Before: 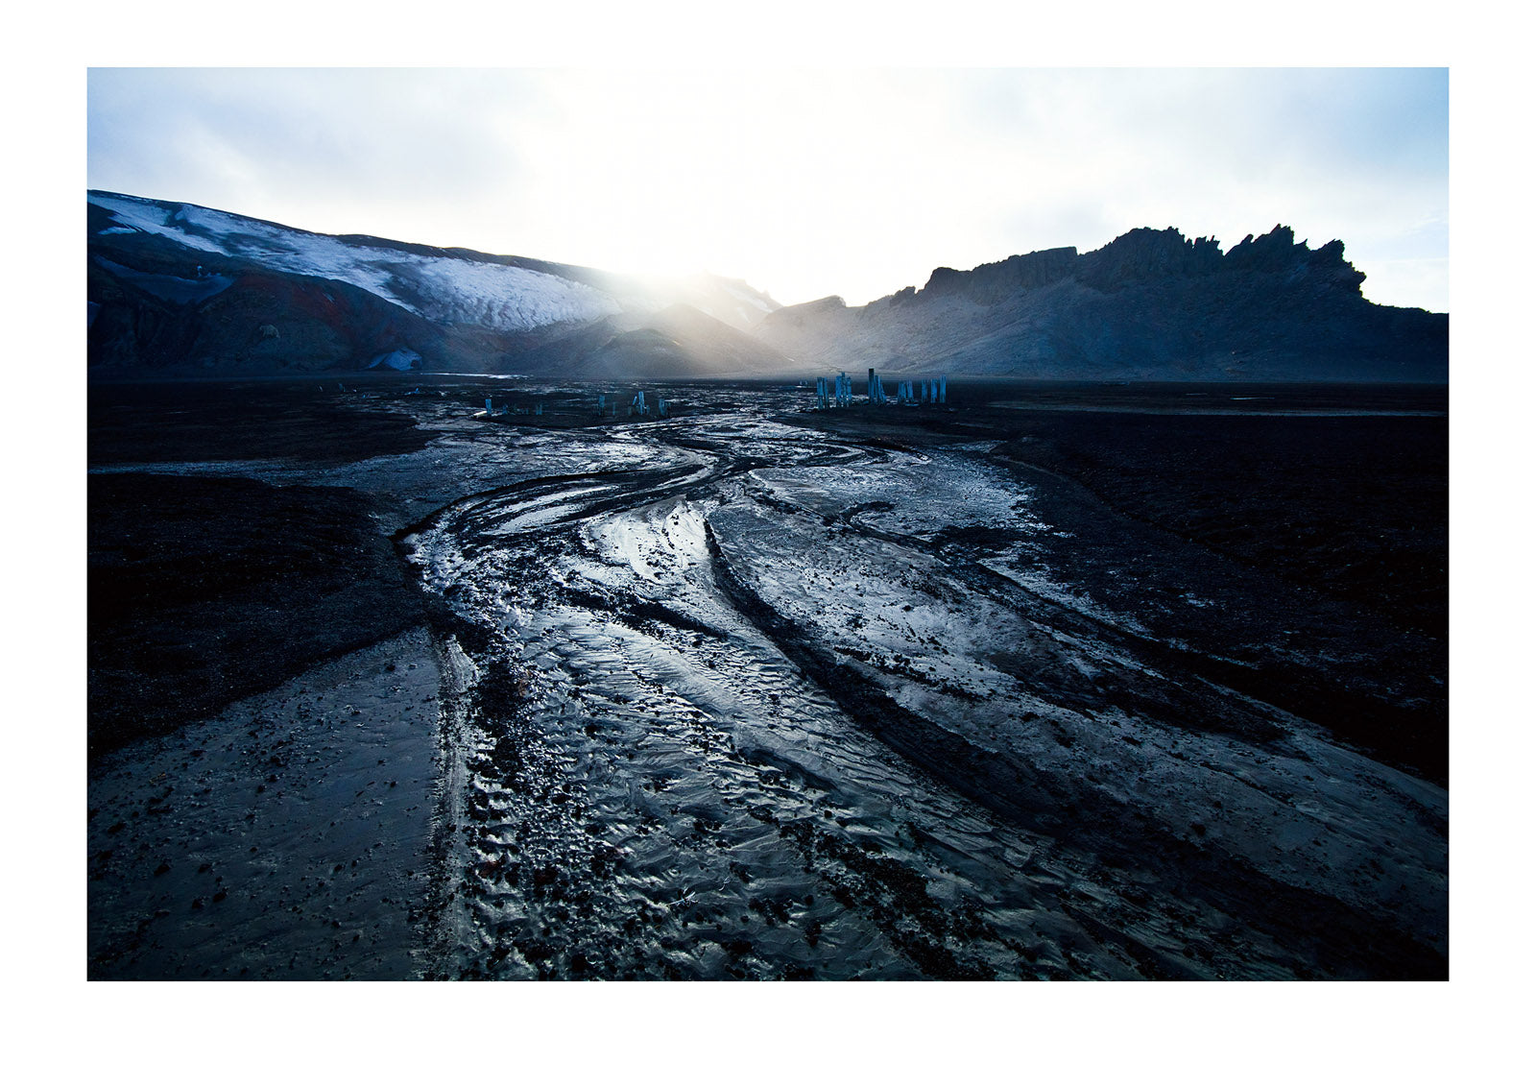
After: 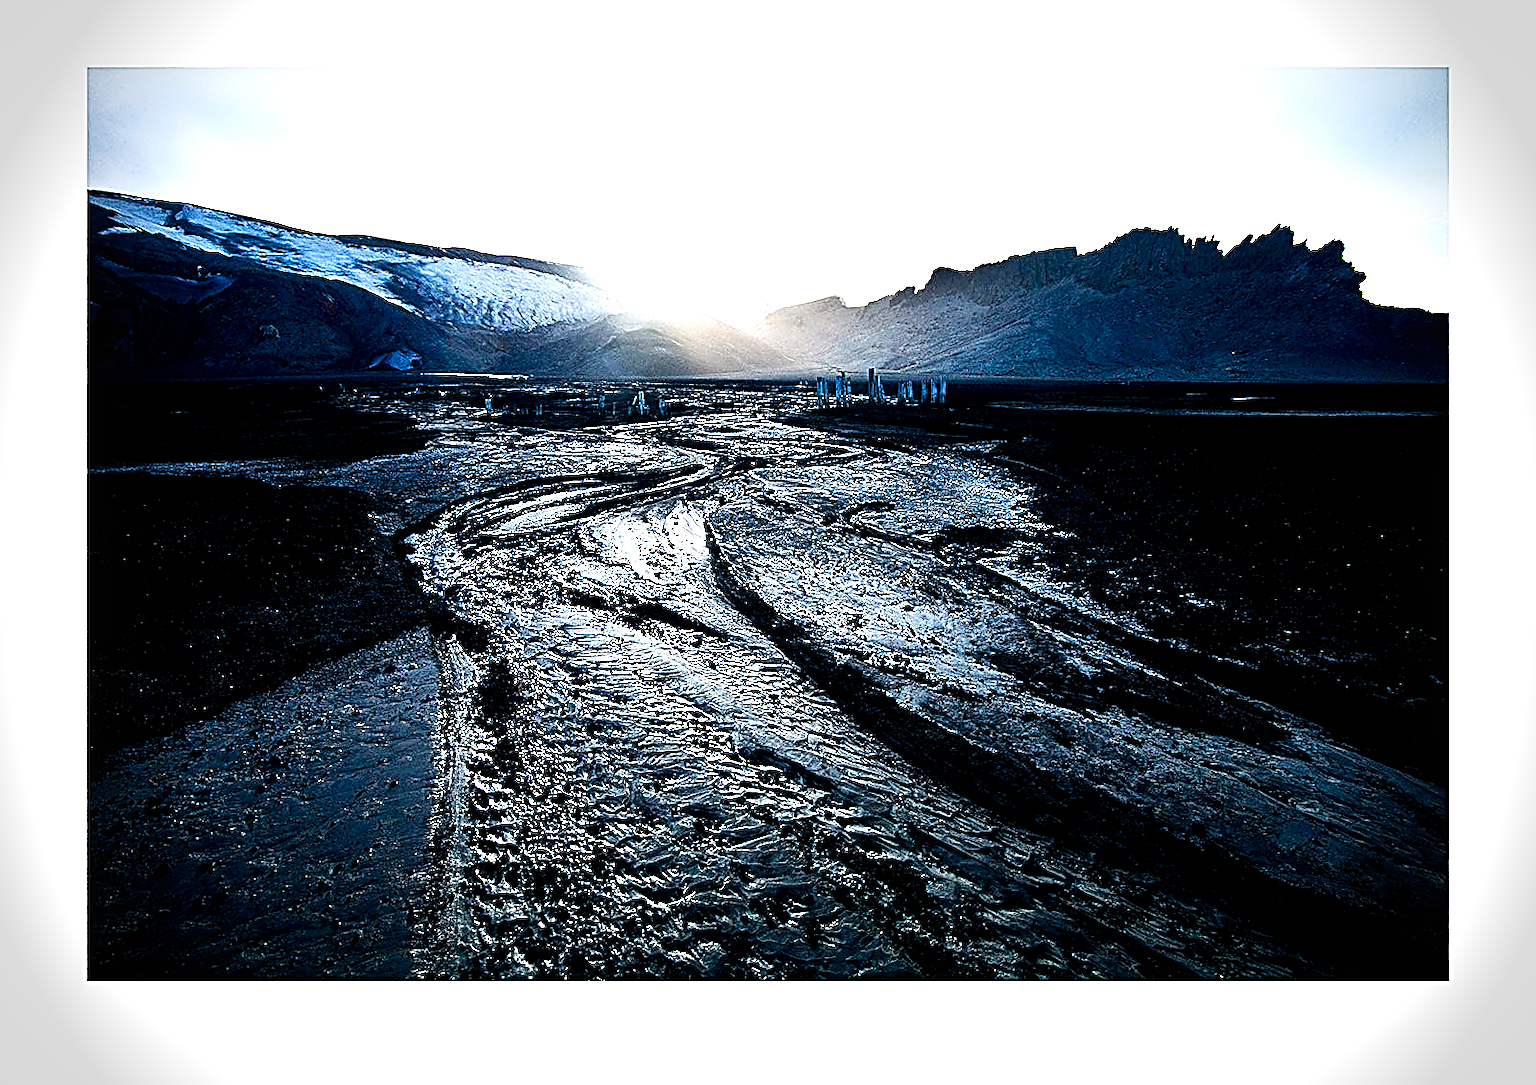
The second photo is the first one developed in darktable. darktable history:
tone equalizer: -8 EV -0.752 EV, -7 EV -0.708 EV, -6 EV -0.568 EV, -5 EV -0.396 EV, -3 EV 0.395 EV, -2 EV 0.6 EV, -1 EV 0.695 EV, +0 EV 0.749 EV, edges refinement/feathering 500, mask exposure compensation -1.57 EV, preserve details no
local contrast: highlights 104%, shadows 98%, detail 119%, midtone range 0.2
vignetting: fall-off radius 31.42%
exposure: black level correction 0.009, exposure 0.015 EV, compensate highlight preservation false
shadows and highlights: shadows 29.38, highlights -29, low approximation 0.01, soften with gaussian
color balance rgb: linear chroma grading › global chroma 15.489%, perceptual saturation grading › global saturation -2.173%, perceptual saturation grading › highlights -7.087%, perceptual saturation grading › mid-tones 7.922%, perceptual saturation grading › shadows 4.167%, perceptual brilliance grading › mid-tones 10.313%, perceptual brilliance grading › shadows 14.227%, global vibrance 6.856%, saturation formula JzAzBz (2021)
sharpen: amount 1.983
